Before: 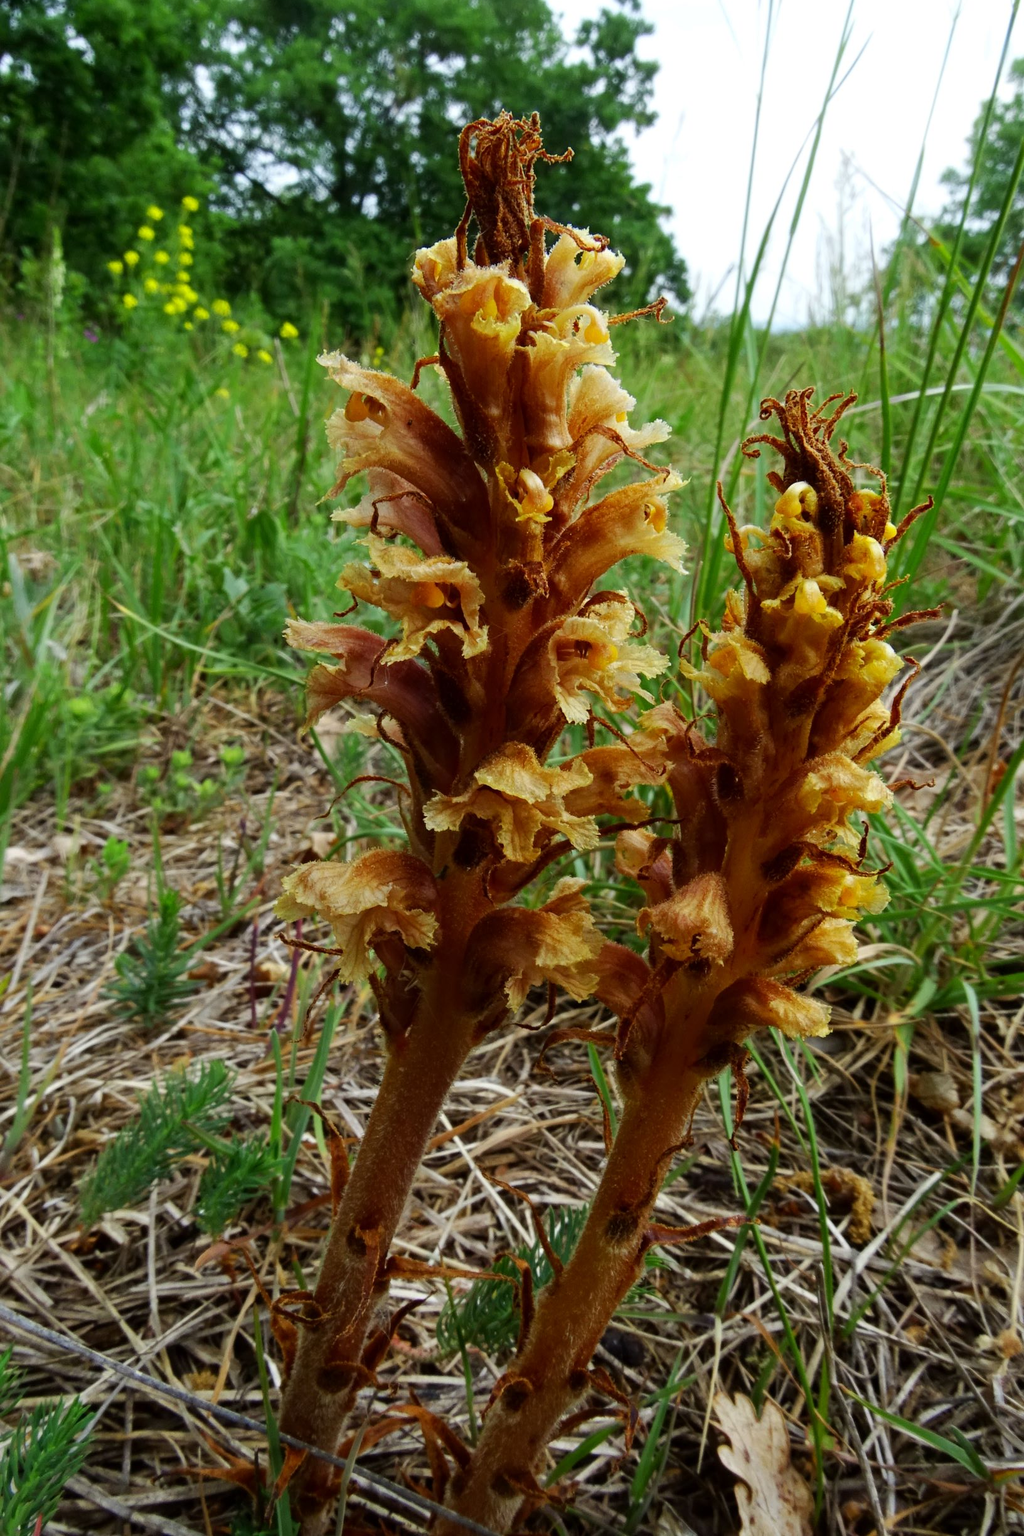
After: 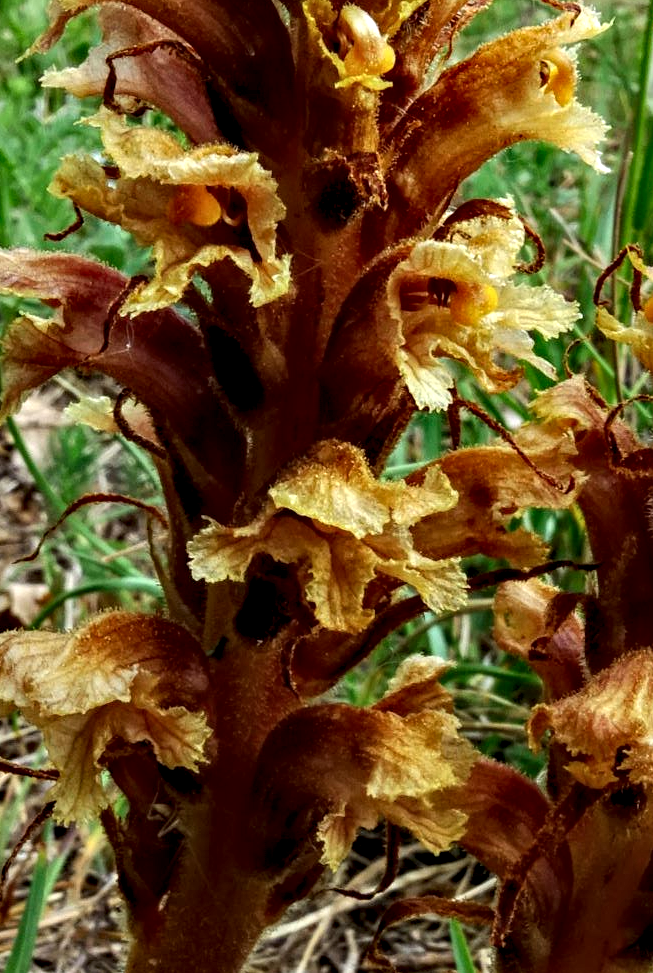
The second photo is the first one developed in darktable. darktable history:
local contrast: on, module defaults
contrast equalizer: y [[0.6 ×6], [0.55 ×6], [0 ×6], [0 ×6], [0 ×6]]
crop: left 29.889%, top 30.346%, right 30.051%, bottom 29.89%
